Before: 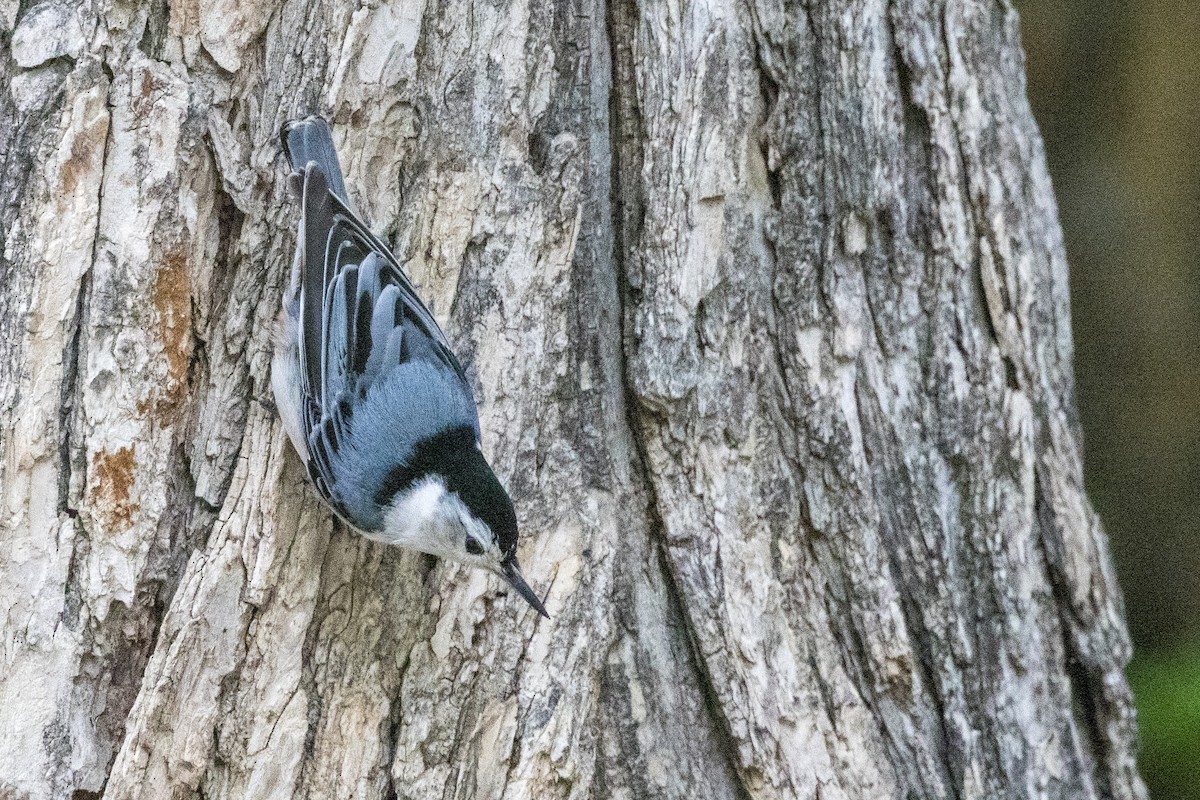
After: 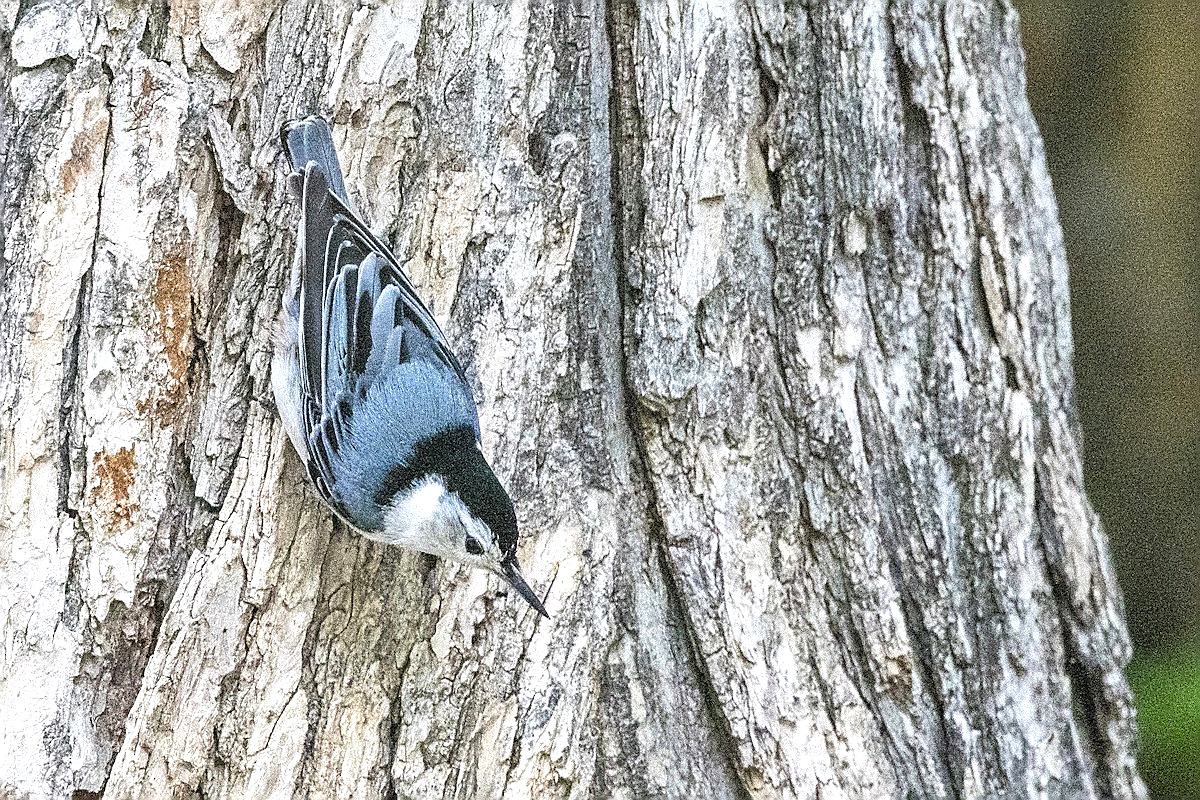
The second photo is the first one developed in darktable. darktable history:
exposure: black level correction -0.002, exposure 0.54 EV, compensate highlight preservation false
sharpen: radius 1.414, amount 1.249, threshold 0.632
